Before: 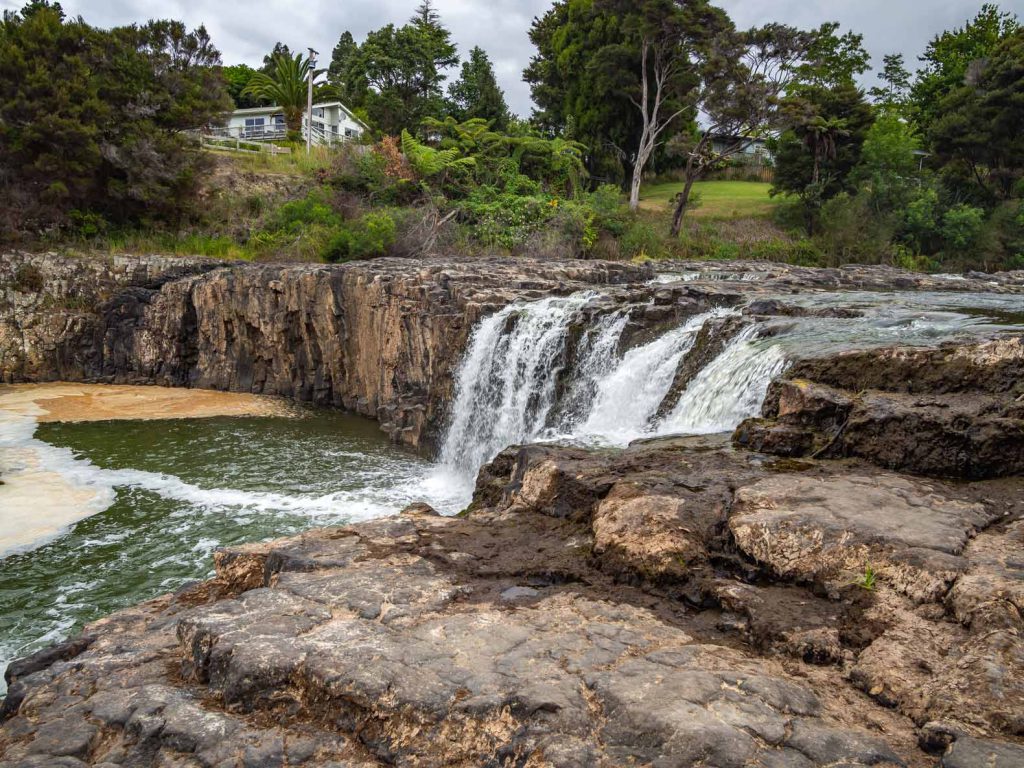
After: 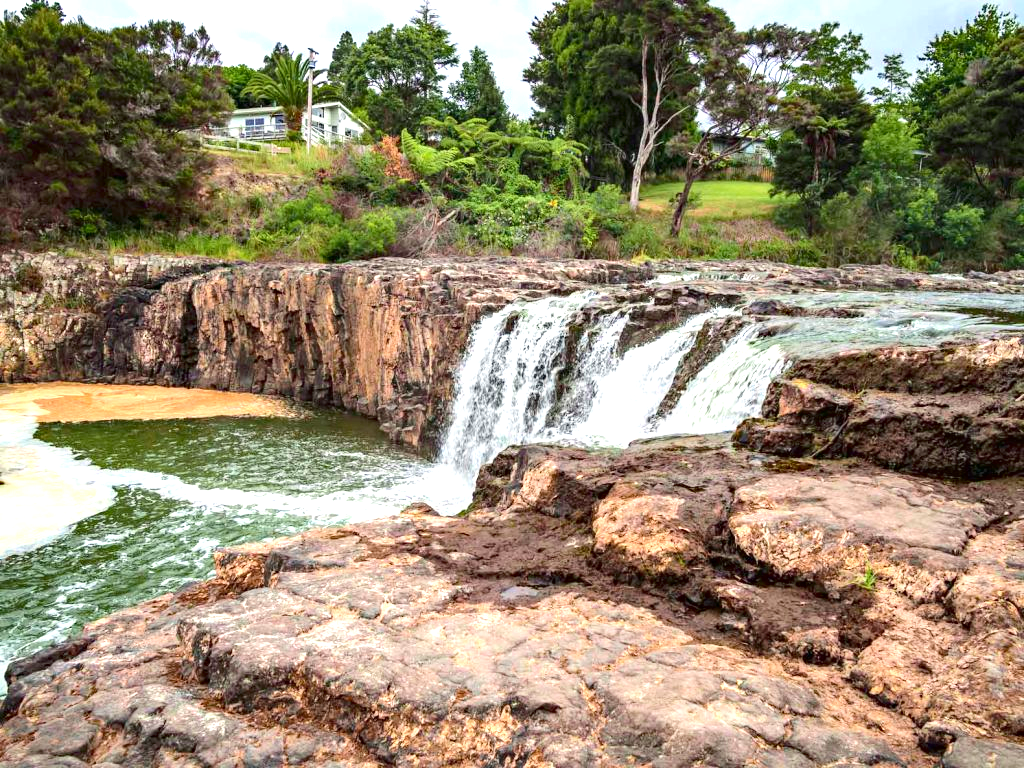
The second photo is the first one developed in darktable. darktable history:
haze removal: adaptive false
exposure: black level correction 0, exposure 1.2 EV, compensate highlight preservation false
tone curve: curves: ch0 [(0, 0) (0.068, 0.031) (0.175, 0.132) (0.337, 0.304) (0.498, 0.511) (0.748, 0.762) (0.993, 0.954)]; ch1 [(0, 0) (0.294, 0.184) (0.359, 0.34) (0.362, 0.35) (0.43, 0.41) (0.469, 0.453) (0.495, 0.489) (0.54, 0.563) (0.612, 0.641) (1, 1)]; ch2 [(0, 0) (0.431, 0.419) (0.495, 0.502) (0.524, 0.534) (0.557, 0.56) (0.634, 0.654) (0.728, 0.722) (1, 1)], color space Lab, independent channels, preserve colors none
